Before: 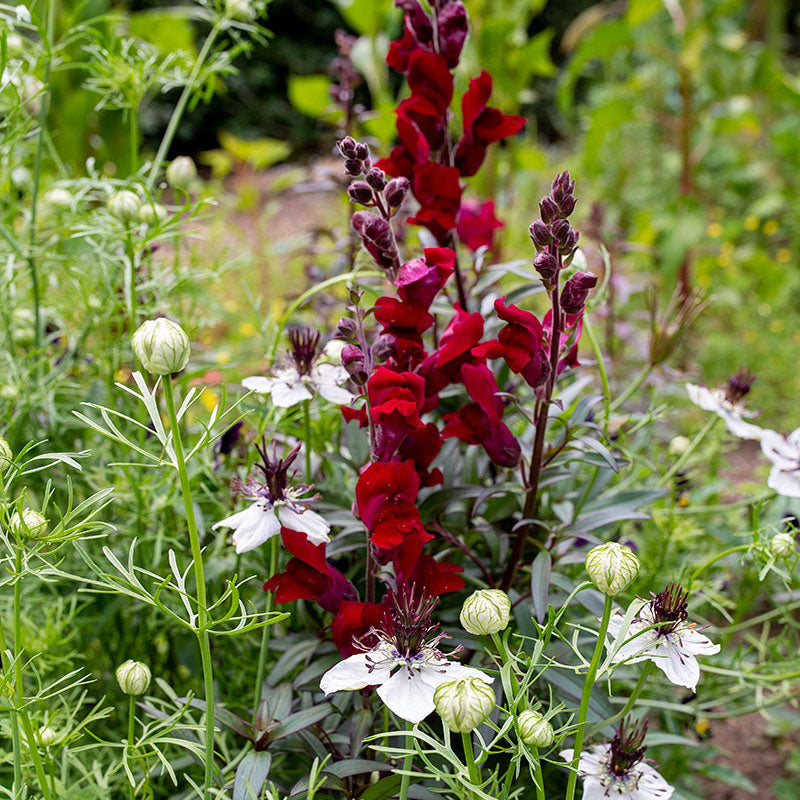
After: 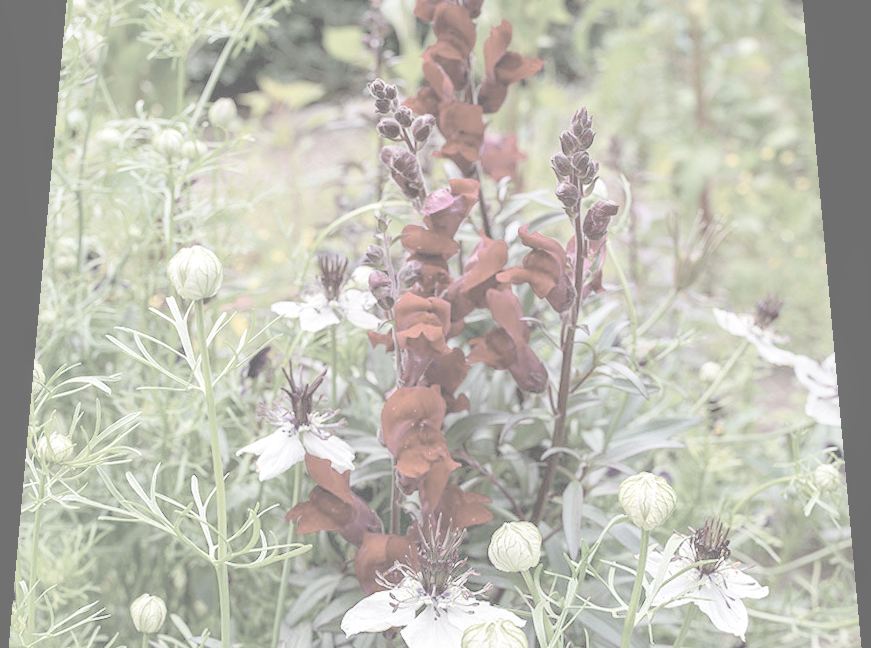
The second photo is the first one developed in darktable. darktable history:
local contrast: on, module defaults
rotate and perspective: rotation 0.128°, lens shift (vertical) -0.181, lens shift (horizontal) -0.044, shear 0.001, automatic cropping off
crop and rotate: top 5.667%, bottom 14.937%
tone equalizer: on, module defaults
exposure: black level correction 0, exposure 0.5 EV, compensate highlight preservation false
rgb curve: curves: ch0 [(0, 0) (0.093, 0.159) (0.241, 0.265) (0.414, 0.42) (1, 1)], compensate middle gray true, preserve colors basic power
white balance: emerald 1
contrast brightness saturation: contrast -0.32, brightness 0.75, saturation -0.78
